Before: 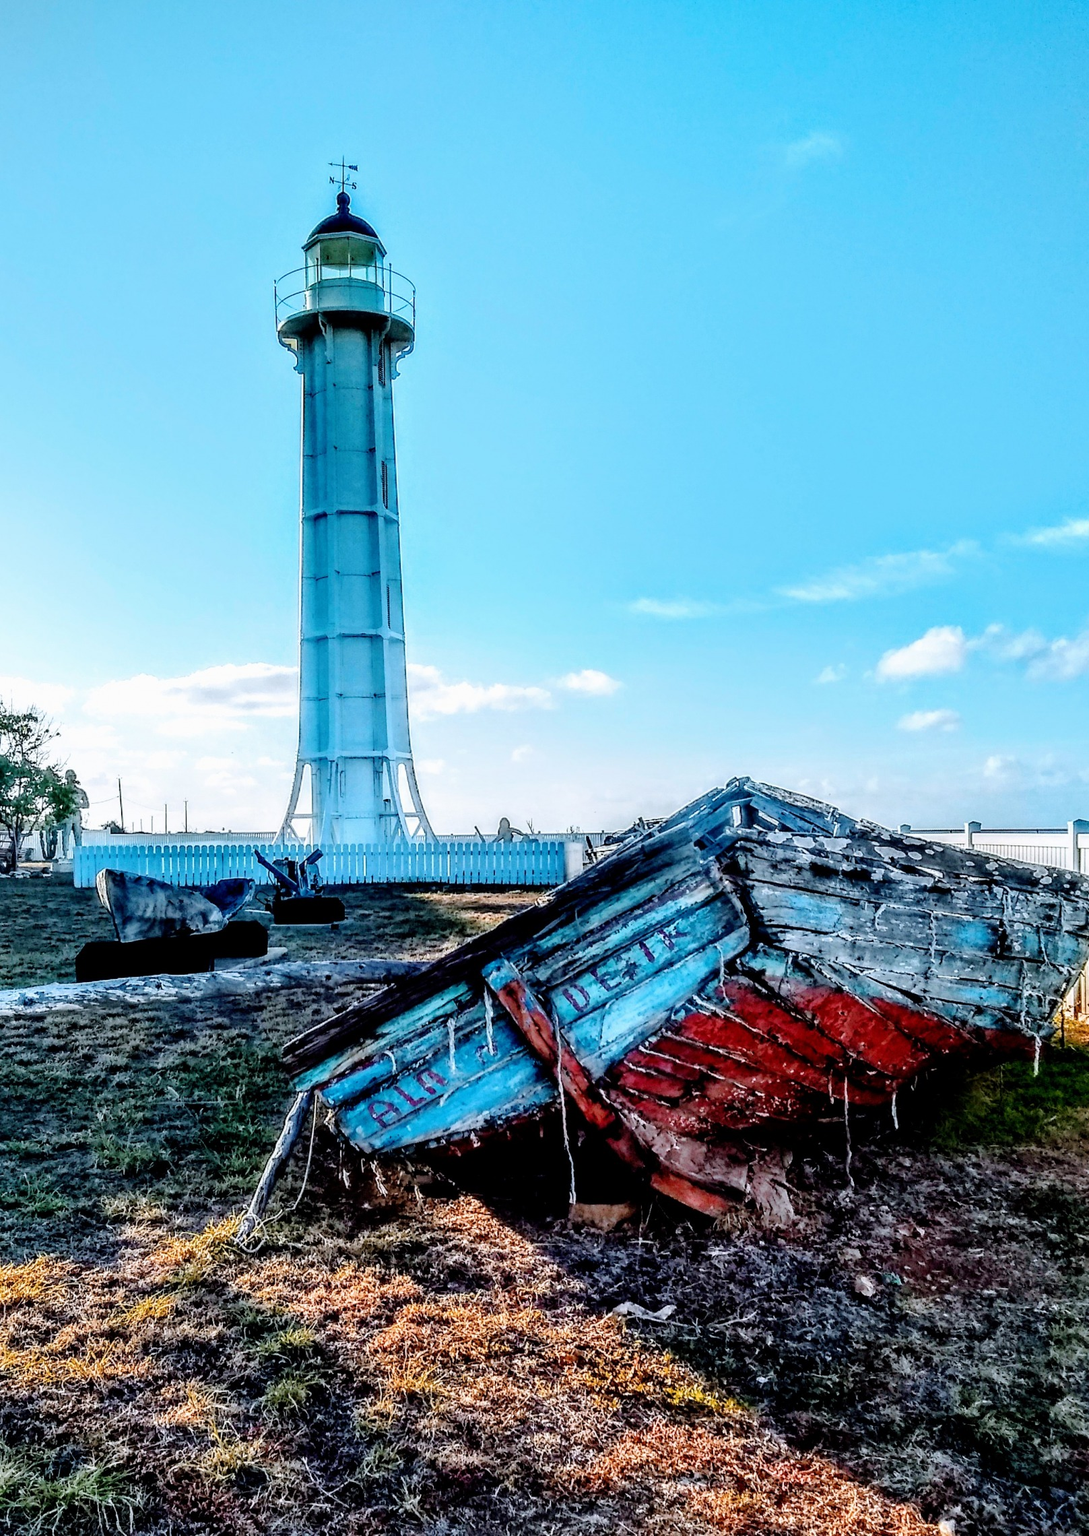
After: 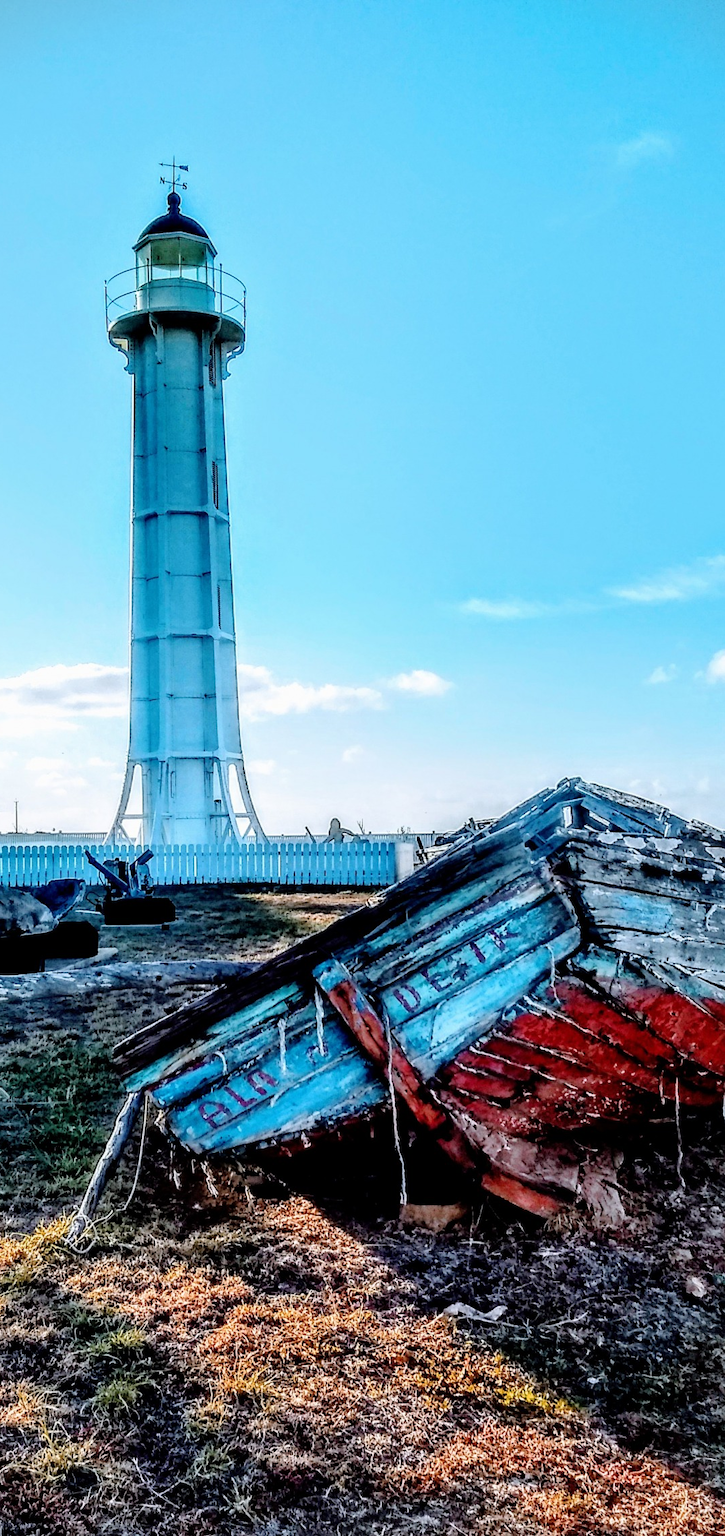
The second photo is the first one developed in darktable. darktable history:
crop and rotate: left 15.64%, right 17.727%
vignetting: fall-off start 100.99%
